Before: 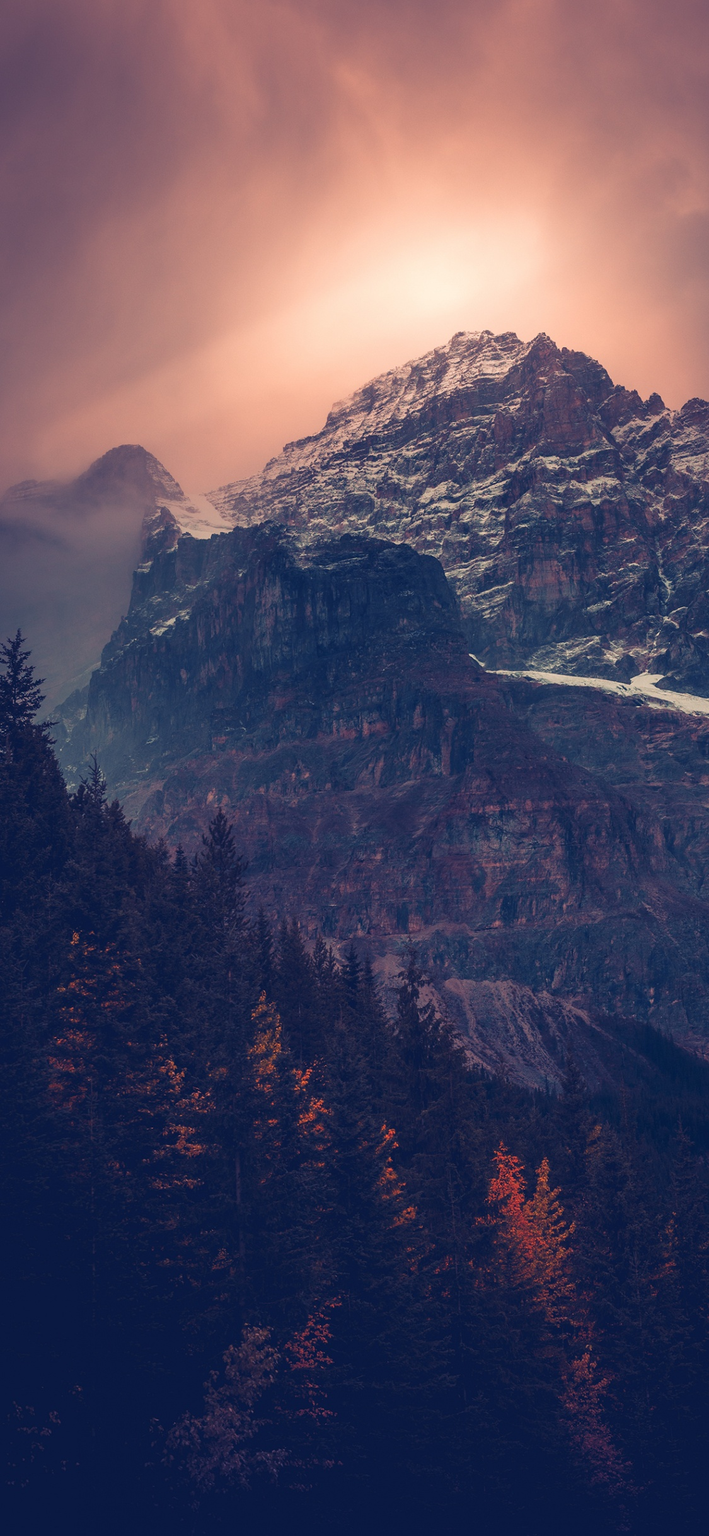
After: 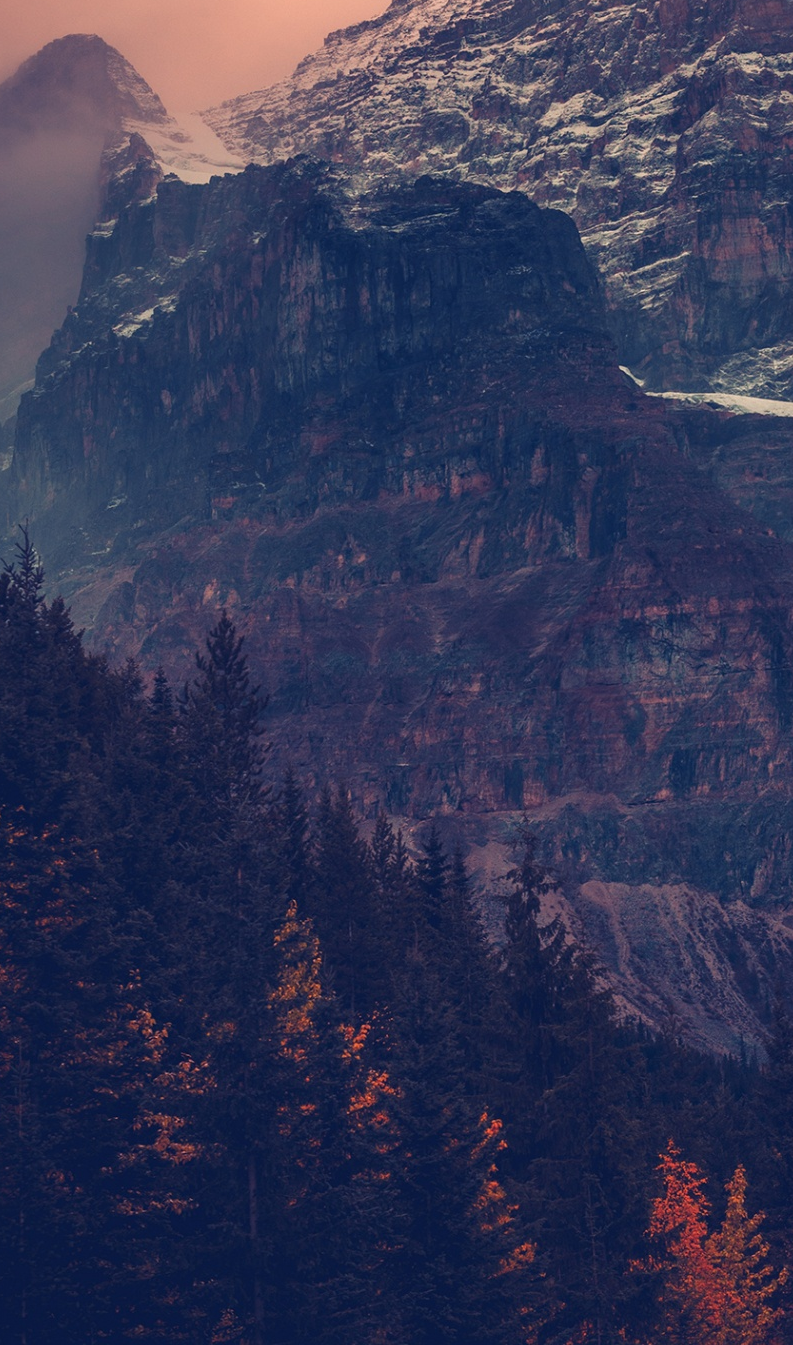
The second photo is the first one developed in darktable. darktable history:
crop: left 11.15%, top 27.573%, right 18.326%, bottom 17.184%
